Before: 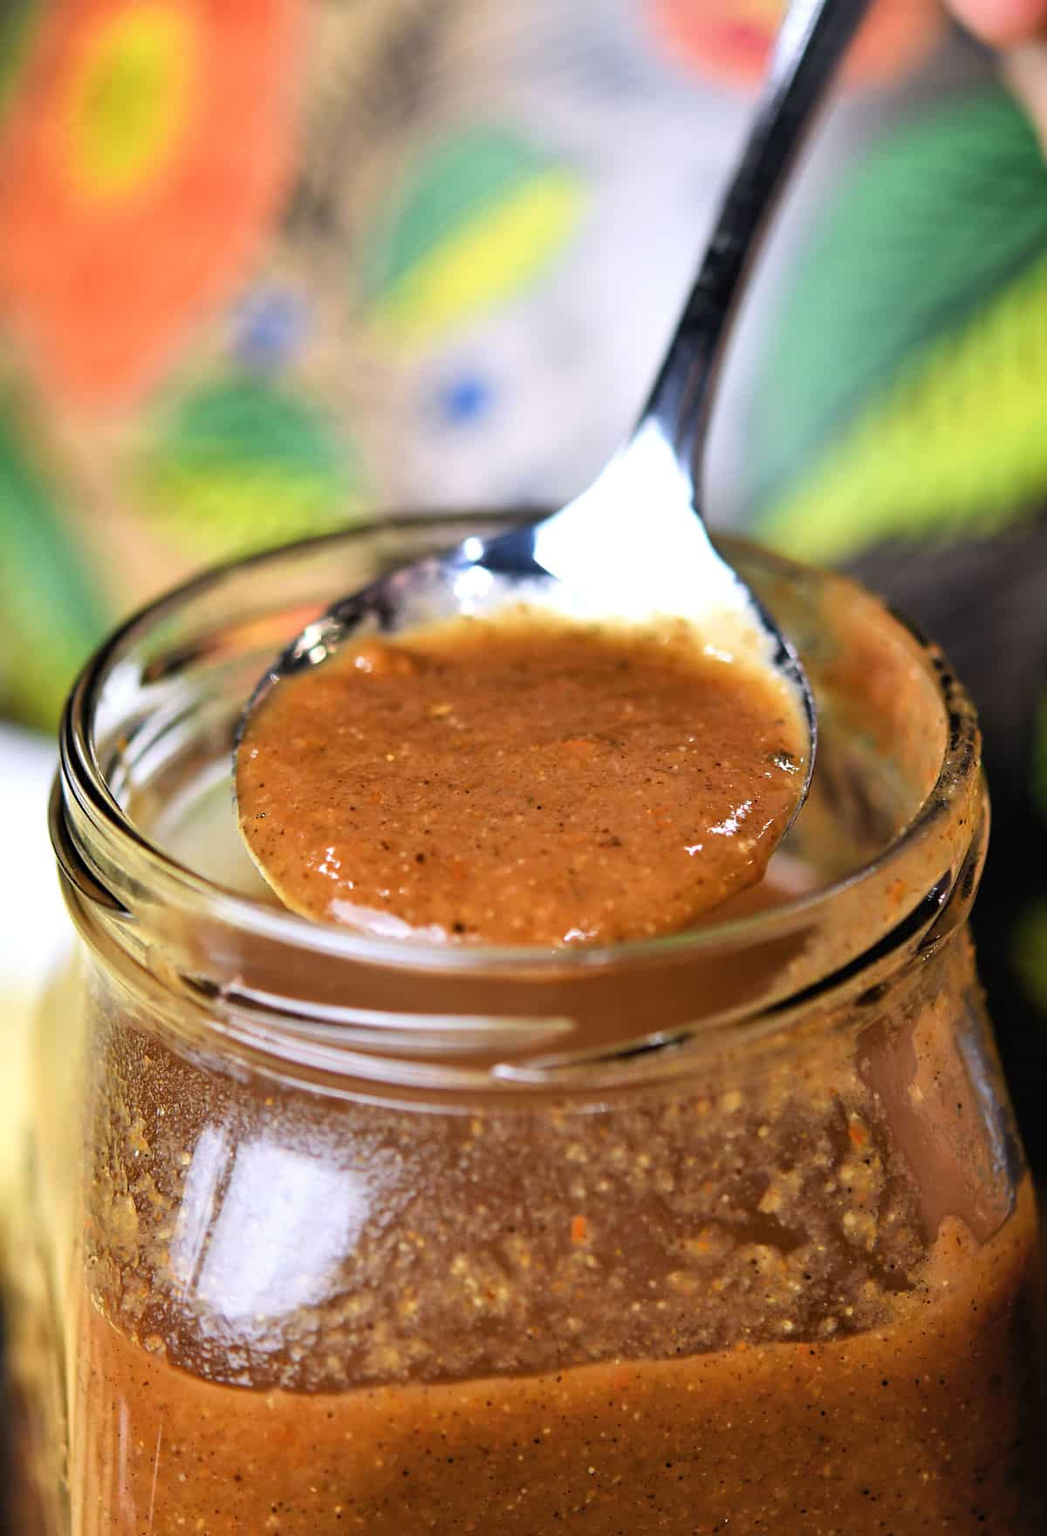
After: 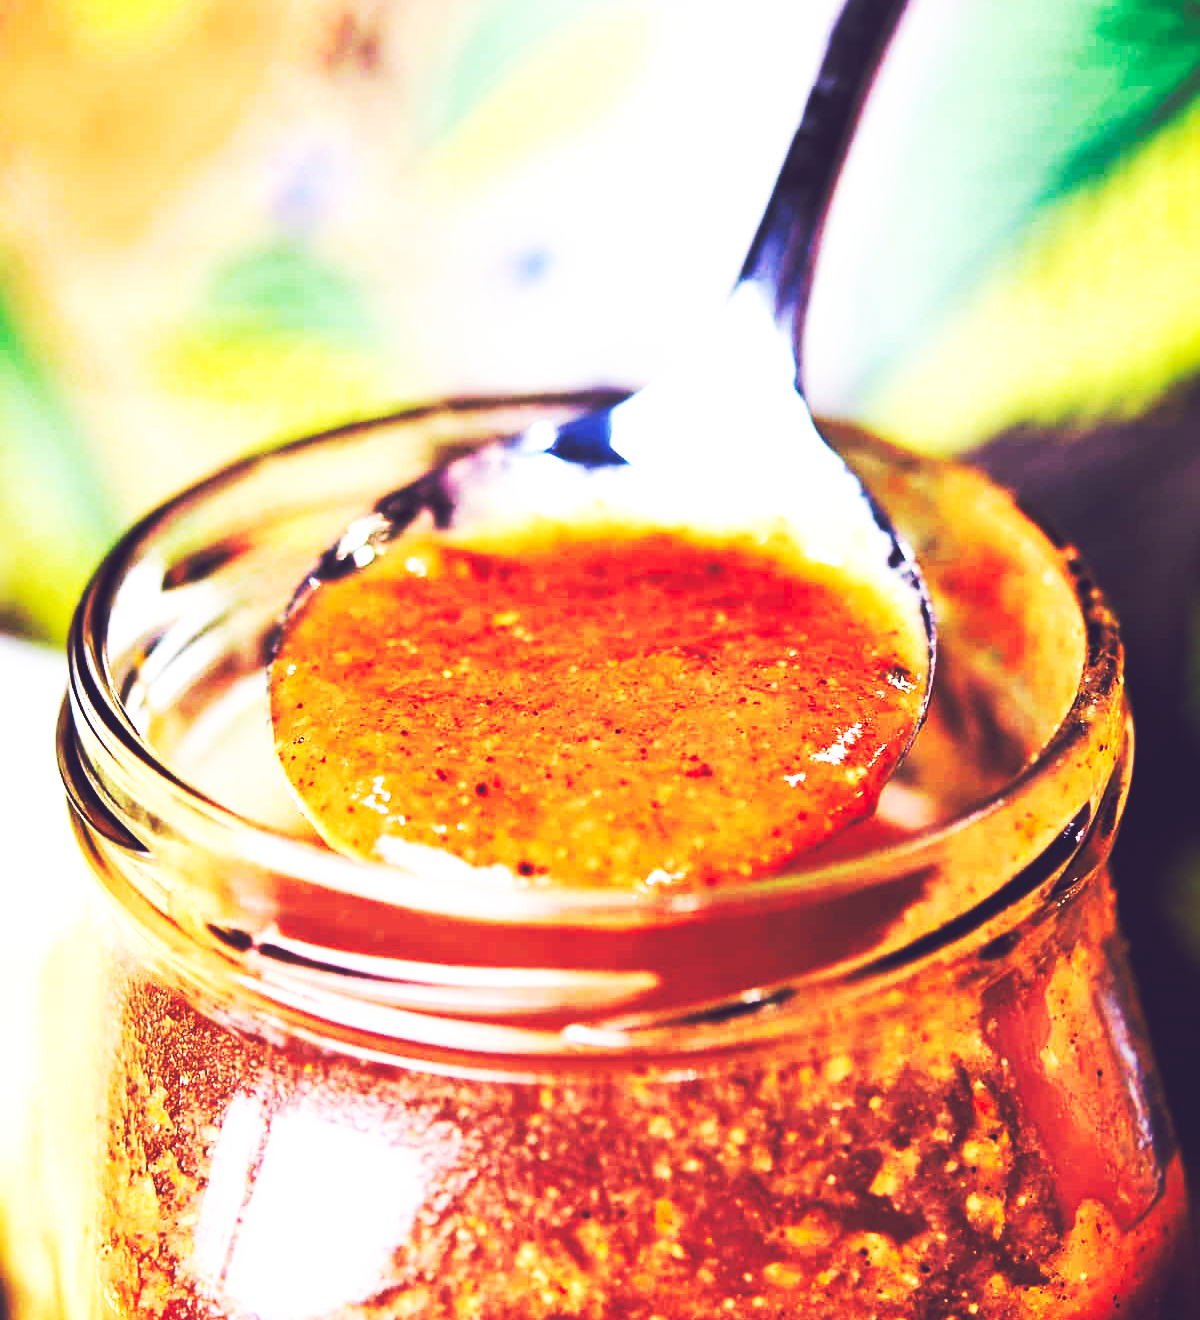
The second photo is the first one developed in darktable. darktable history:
base curve: curves: ch0 [(0, 0.015) (0.085, 0.116) (0.134, 0.298) (0.19, 0.545) (0.296, 0.764) (0.599, 0.982) (1, 1)], preserve colors none
white balance: red 0.978, blue 0.999
velvia: on, module defaults
color balance: lift [1.001, 0.997, 0.99, 1.01], gamma [1.007, 1, 0.975, 1.025], gain [1, 1.065, 1.052, 0.935], contrast 13.25%
crop: top 11.038%, bottom 13.962%
